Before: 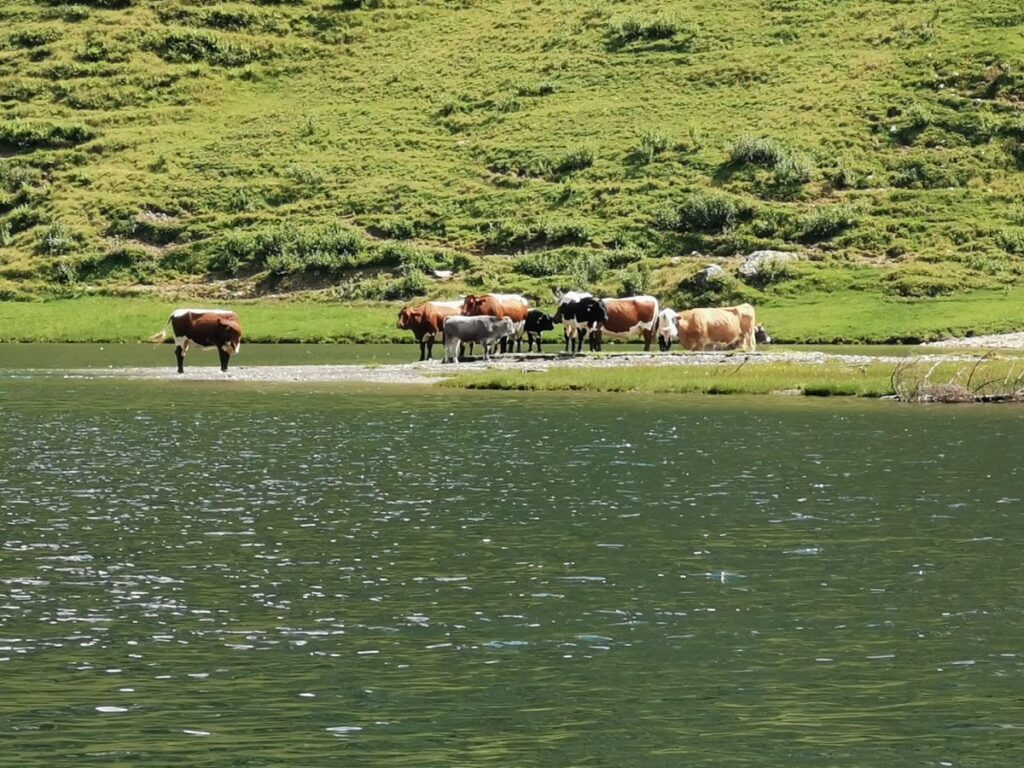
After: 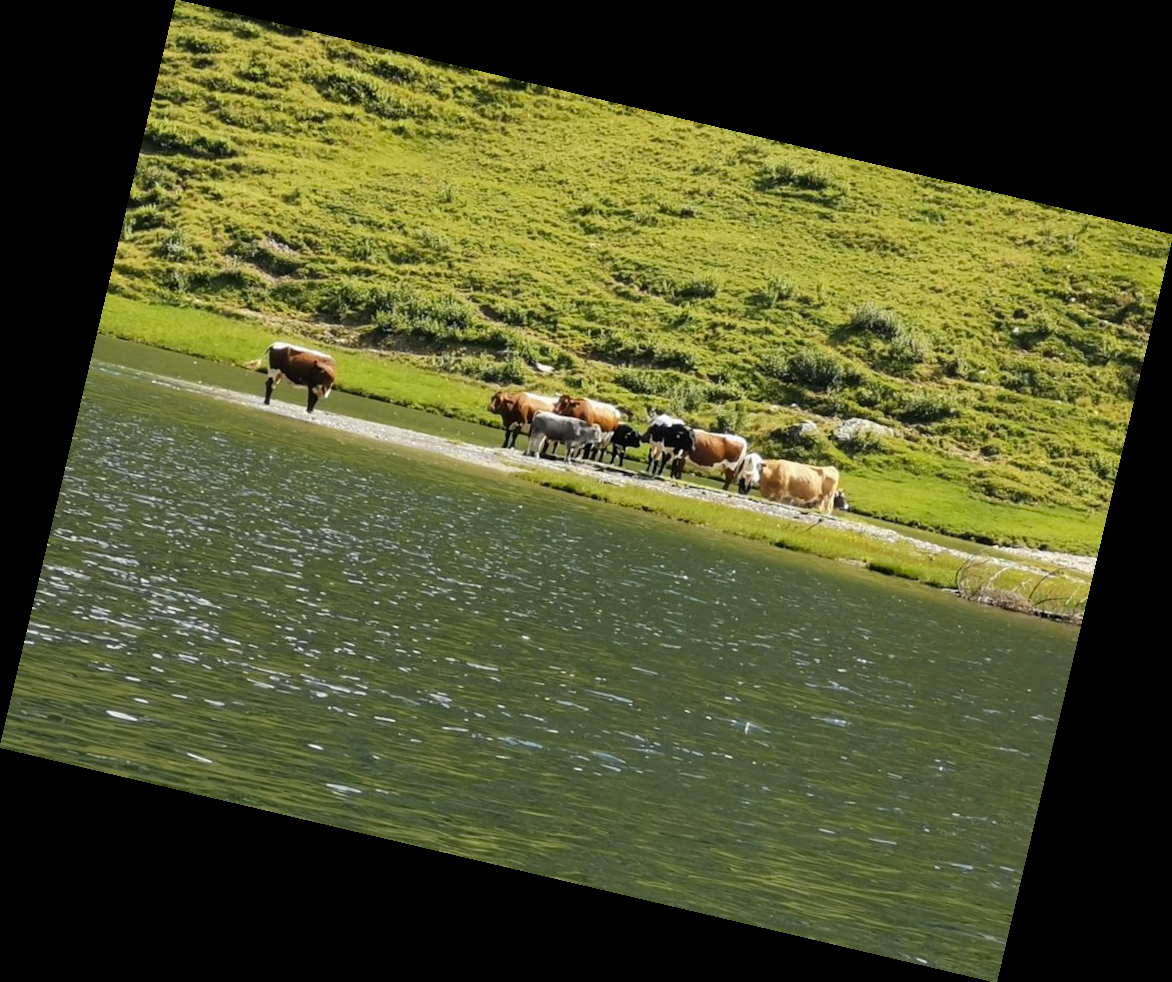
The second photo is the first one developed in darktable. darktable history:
rotate and perspective: rotation 13.27°, automatic cropping off
color contrast: green-magenta contrast 0.85, blue-yellow contrast 1.25, unbound 0
